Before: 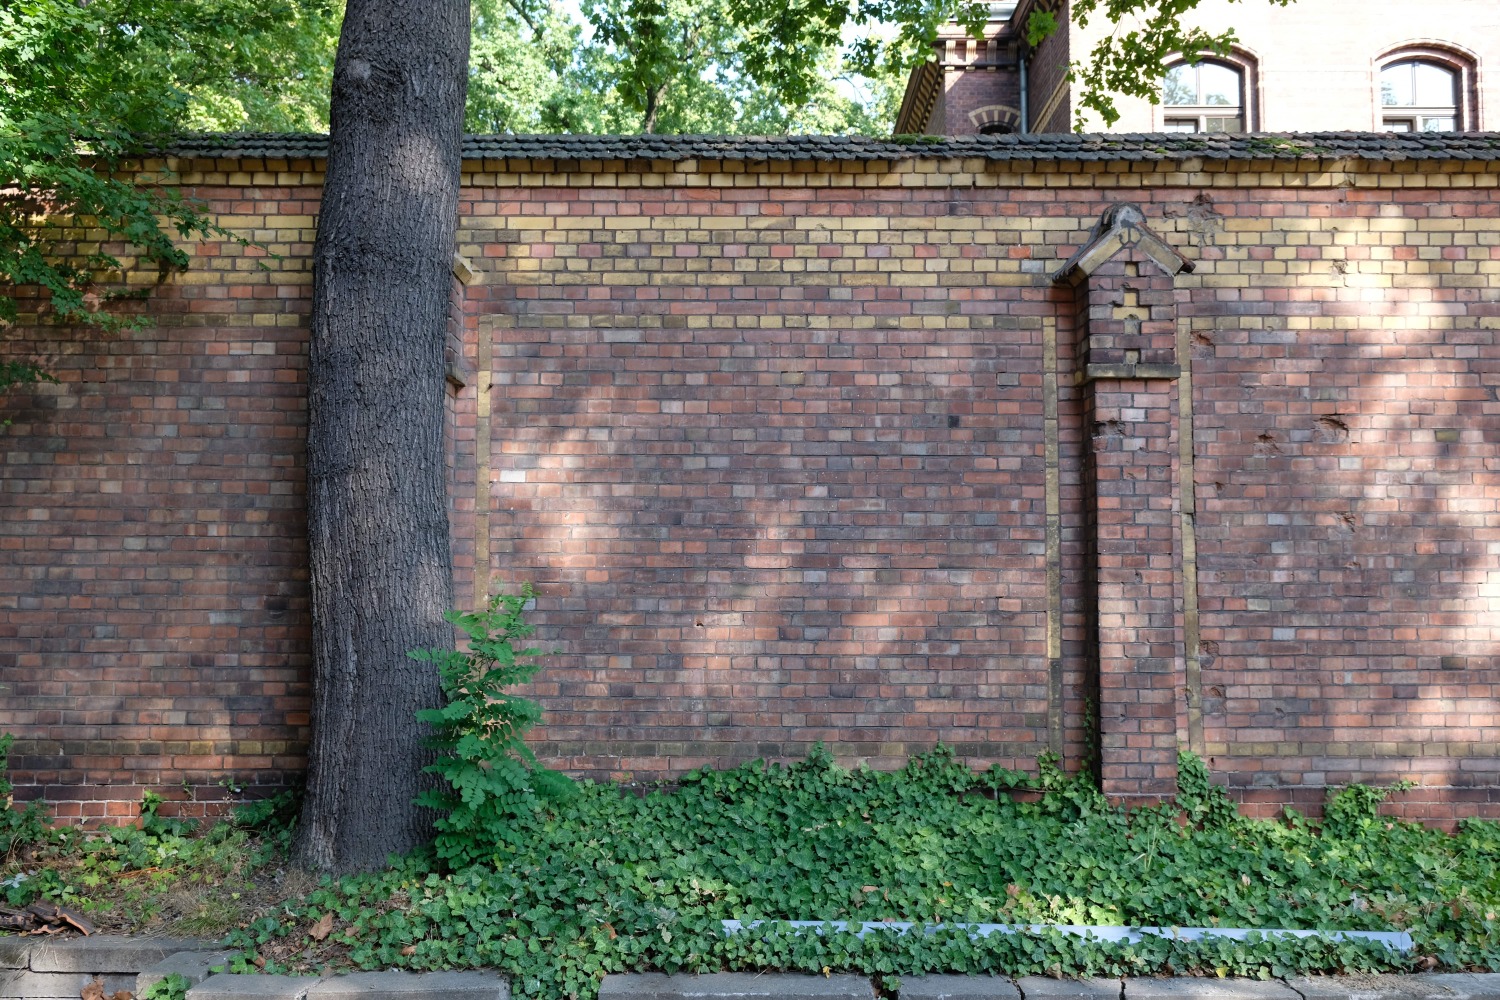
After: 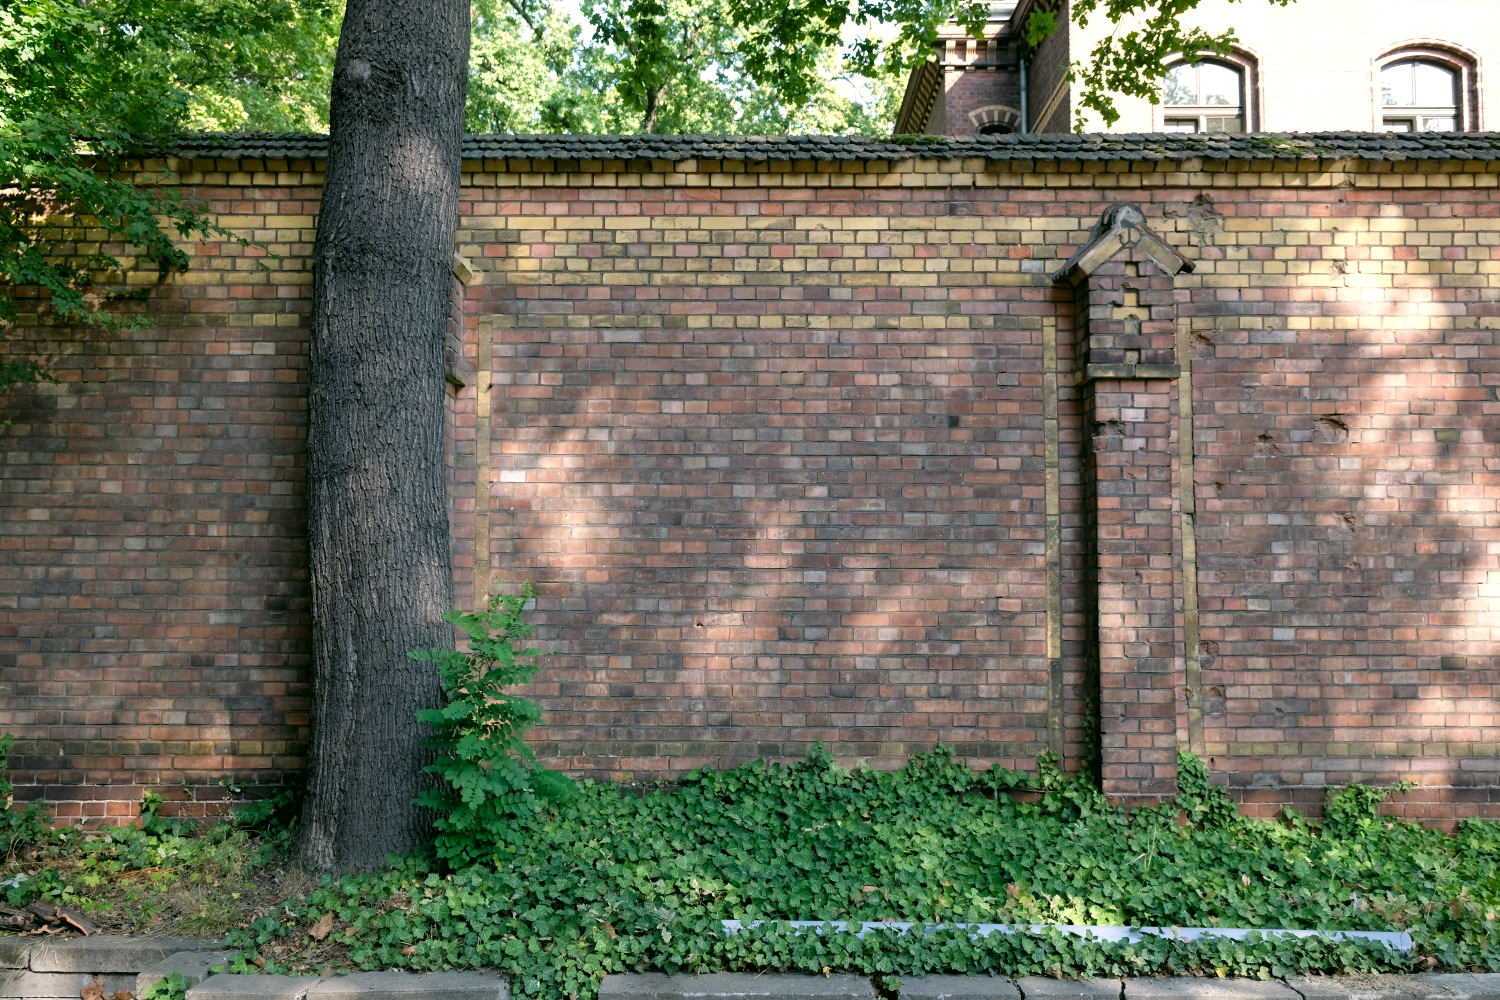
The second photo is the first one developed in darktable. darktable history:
levels: levels [0.031, 0.5, 0.969]
color correction: highlights a* 4.02, highlights b* 4.98, shadows a* -7.55, shadows b* 4.98
